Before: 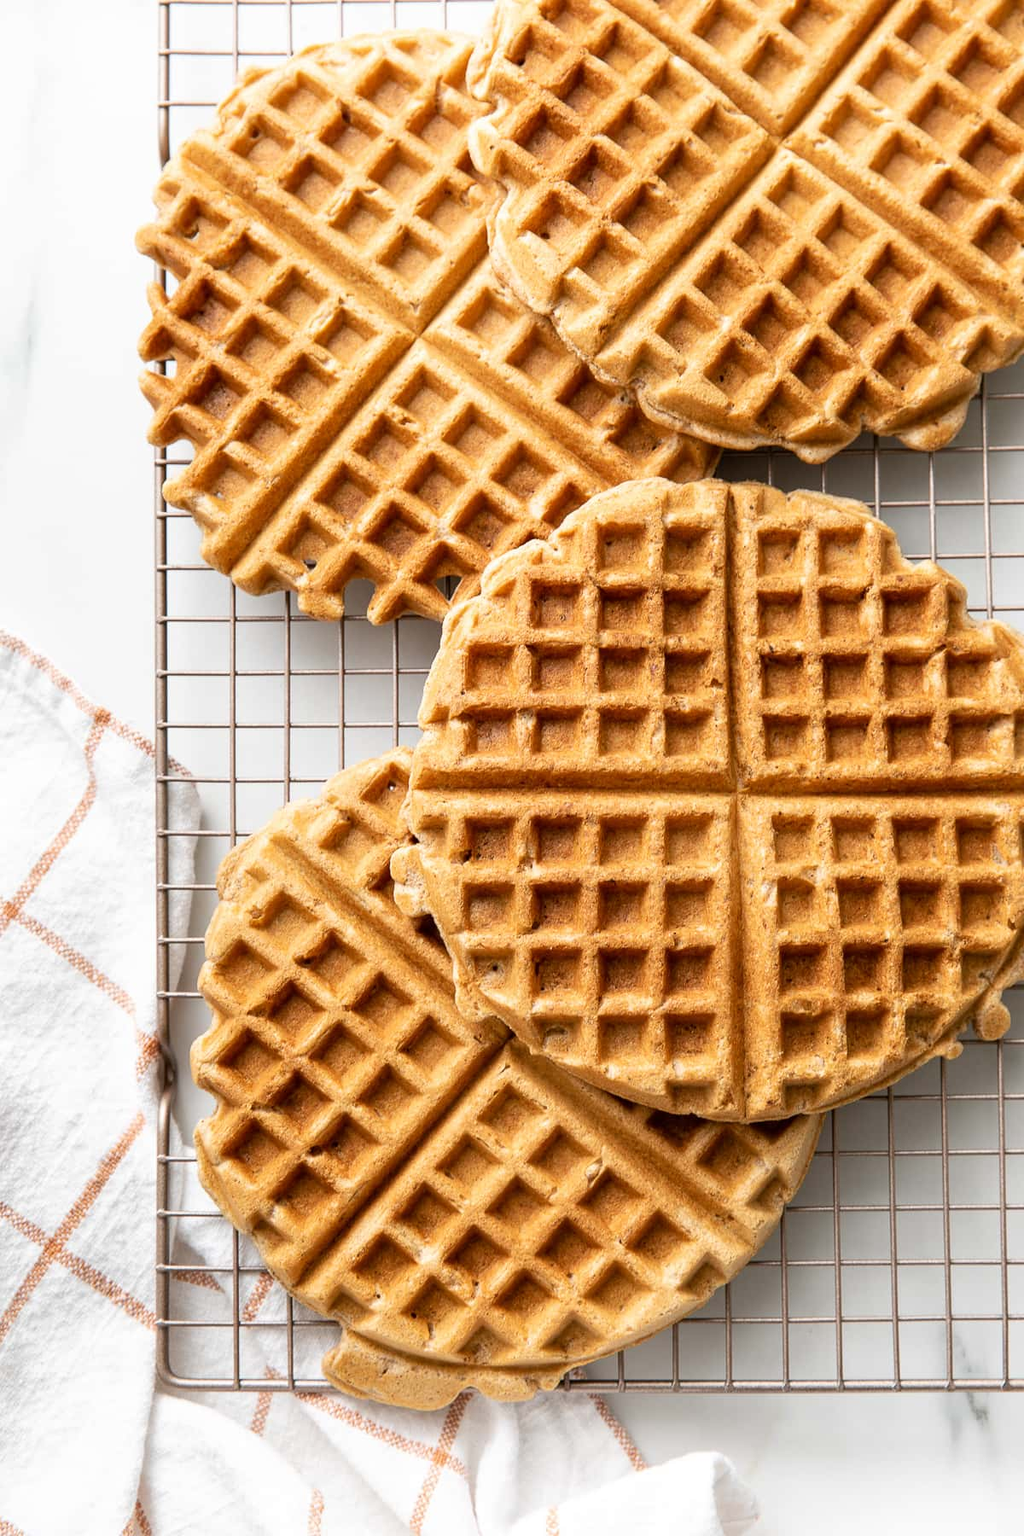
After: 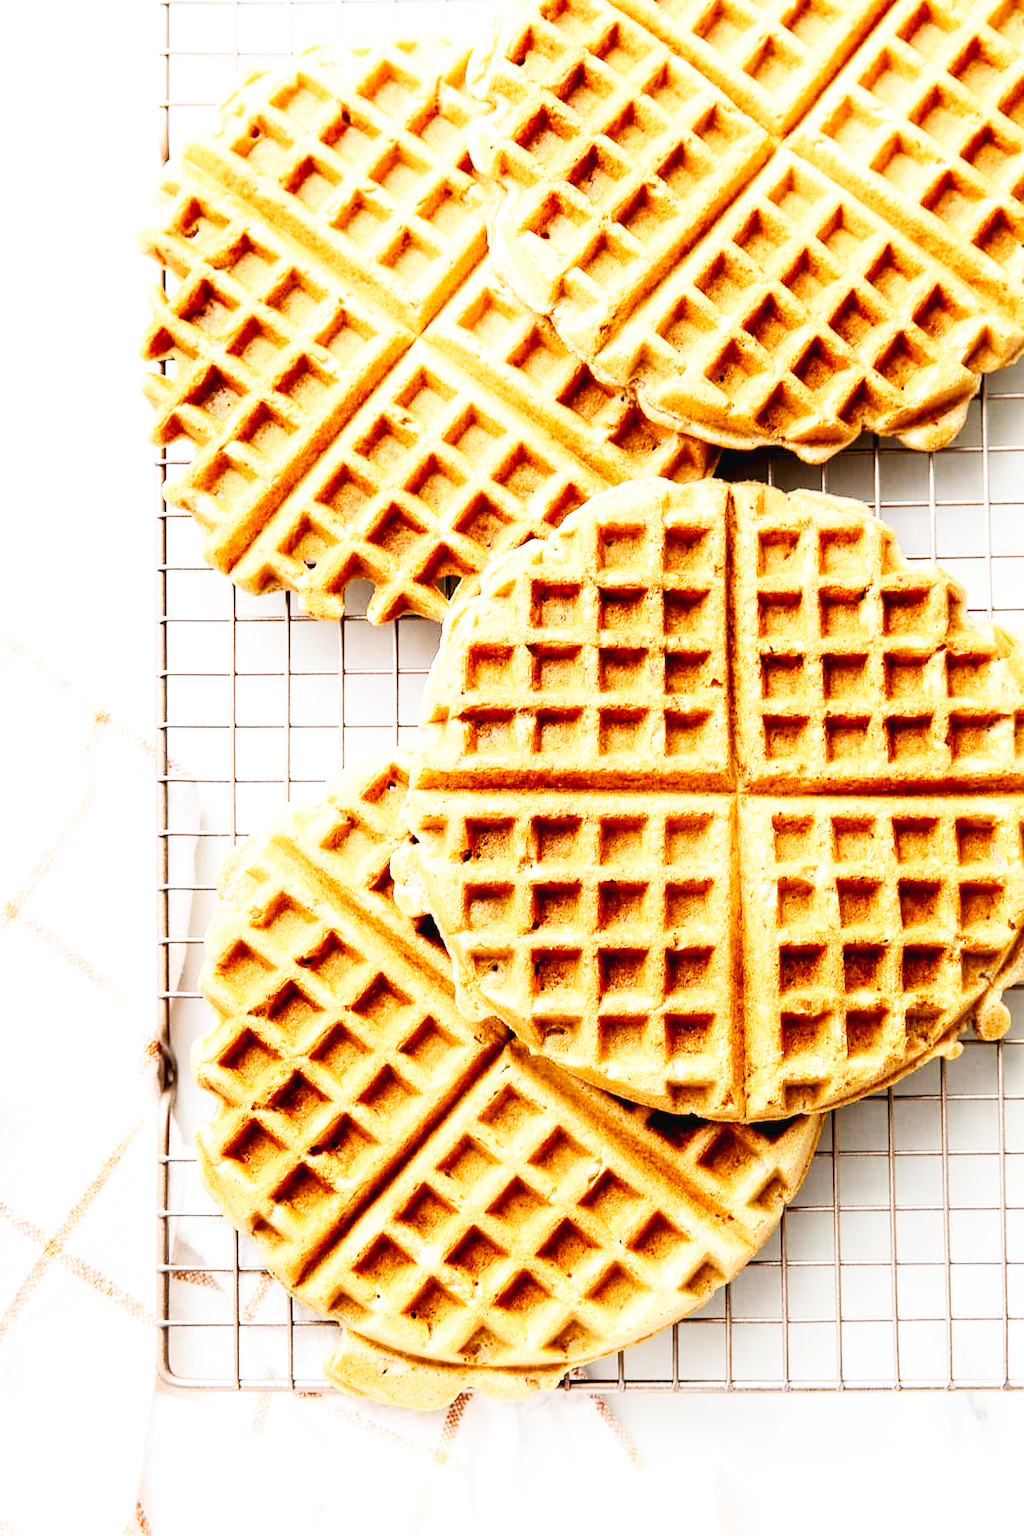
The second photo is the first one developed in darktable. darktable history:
shadows and highlights: shadows -1.88, highlights 39.78
exposure: black level correction 0.009, exposure 0.015 EV, compensate highlight preservation false
base curve: curves: ch0 [(0, 0.003) (0.001, 0.002) (0.006, 0.004) (0.02, 0.022) (0.048, 0.086) (0.094, 0.234) (0.162, 0.431) (0.258, 0.629) (0.385, 0.8) (0.548, 0.918) (0.751, 0.988) (1, 1)], preserve colors none
